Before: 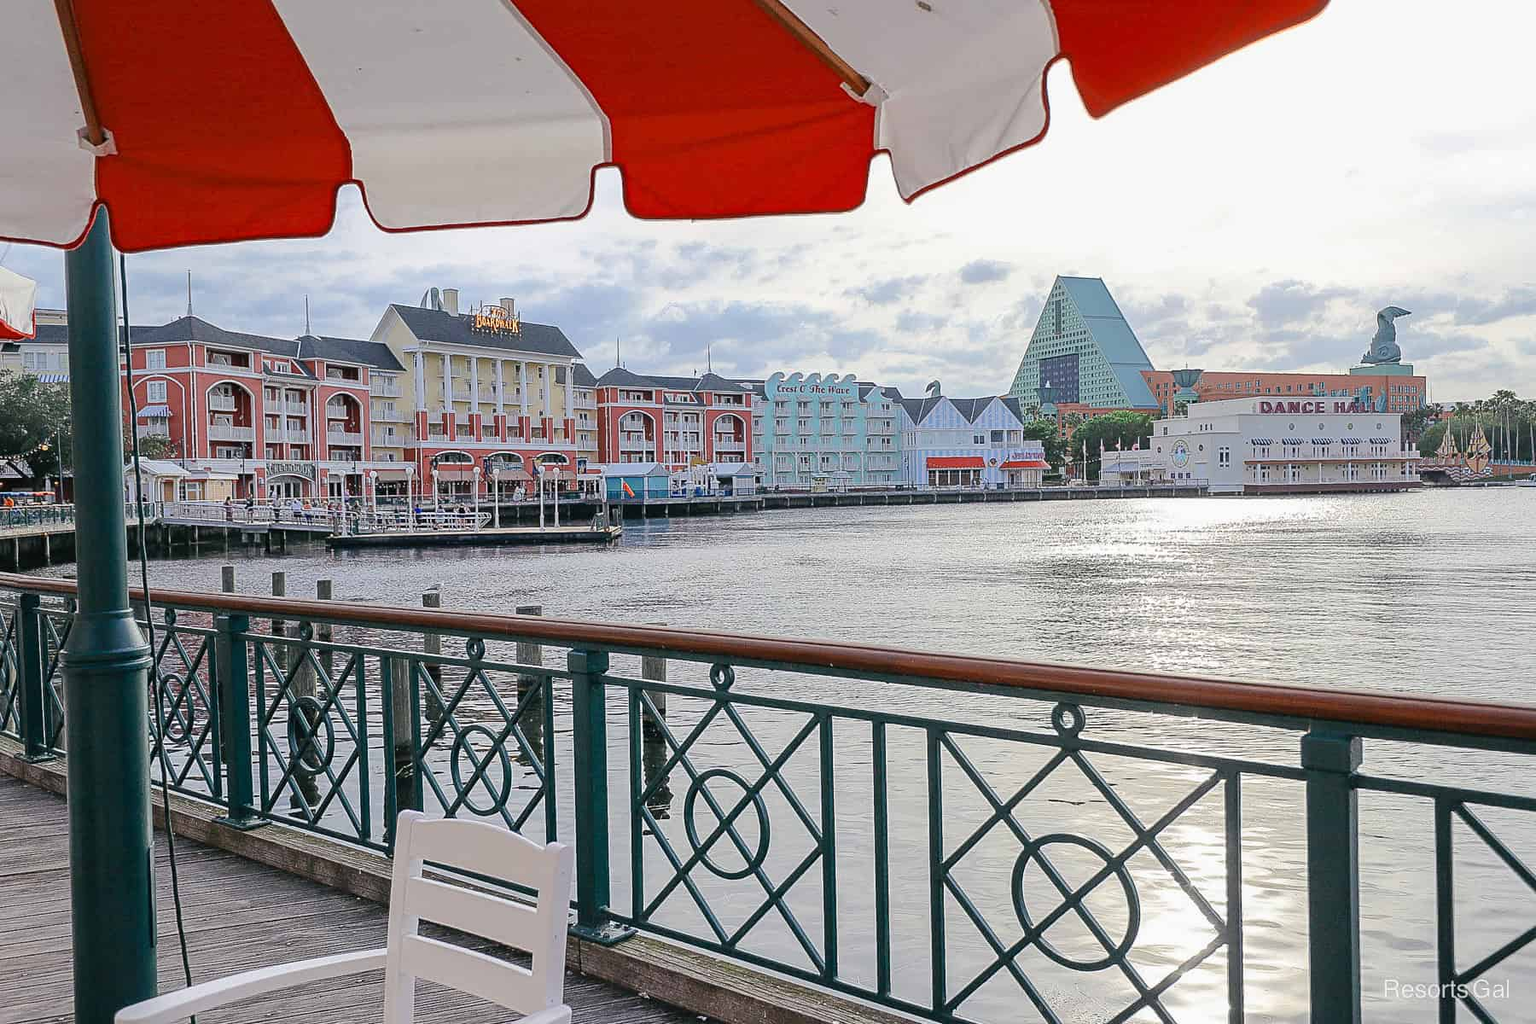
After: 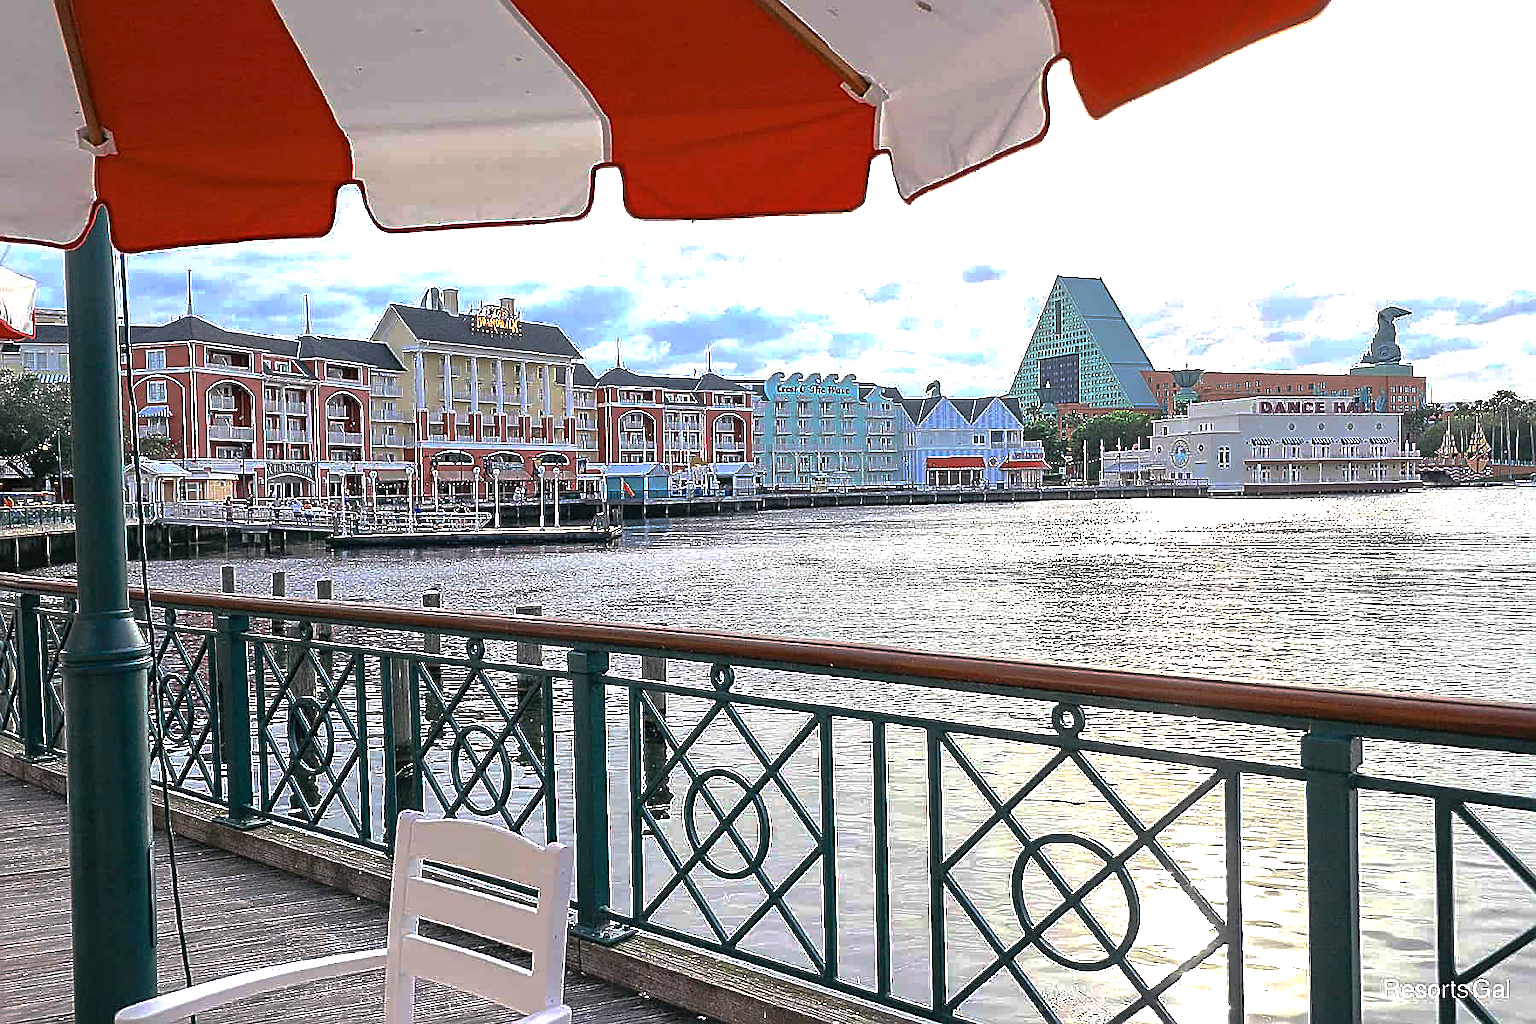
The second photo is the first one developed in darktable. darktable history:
base curve: curves: ch0 [(0, 0) (0.826, 0.587) (1, 1)], preserve colors none
exposure: exposure 0.747 EV, compensate exposure bias true, compensate highlight preservation false
sharpen: on, module defaults
